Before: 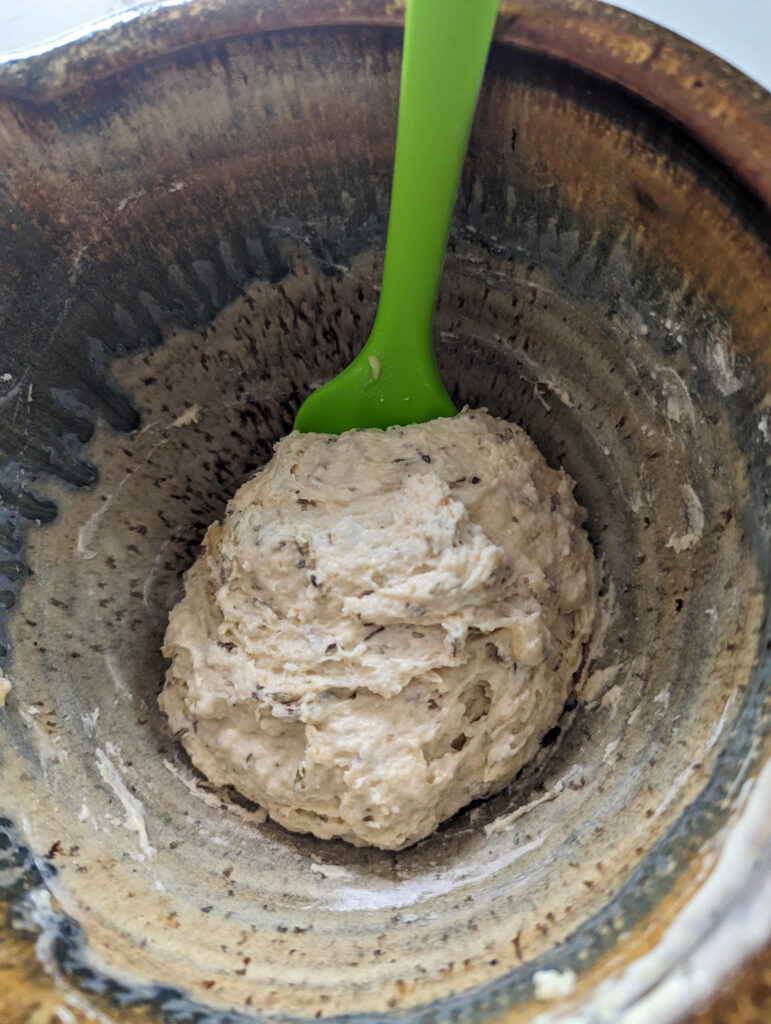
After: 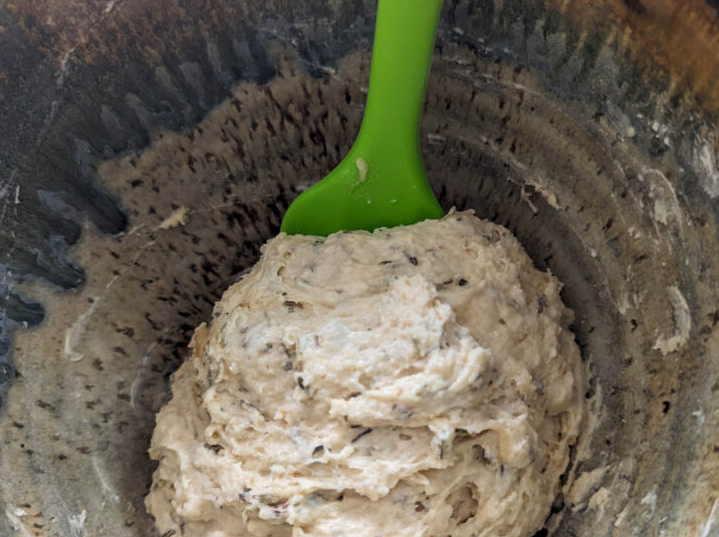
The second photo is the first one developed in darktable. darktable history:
crop: left 1.777%, top 19.375%, right 4.888%, bottom 28.165%
exposure: exposure 0.168 EV, compensate exposure bias true, compensate highlight preservation false
